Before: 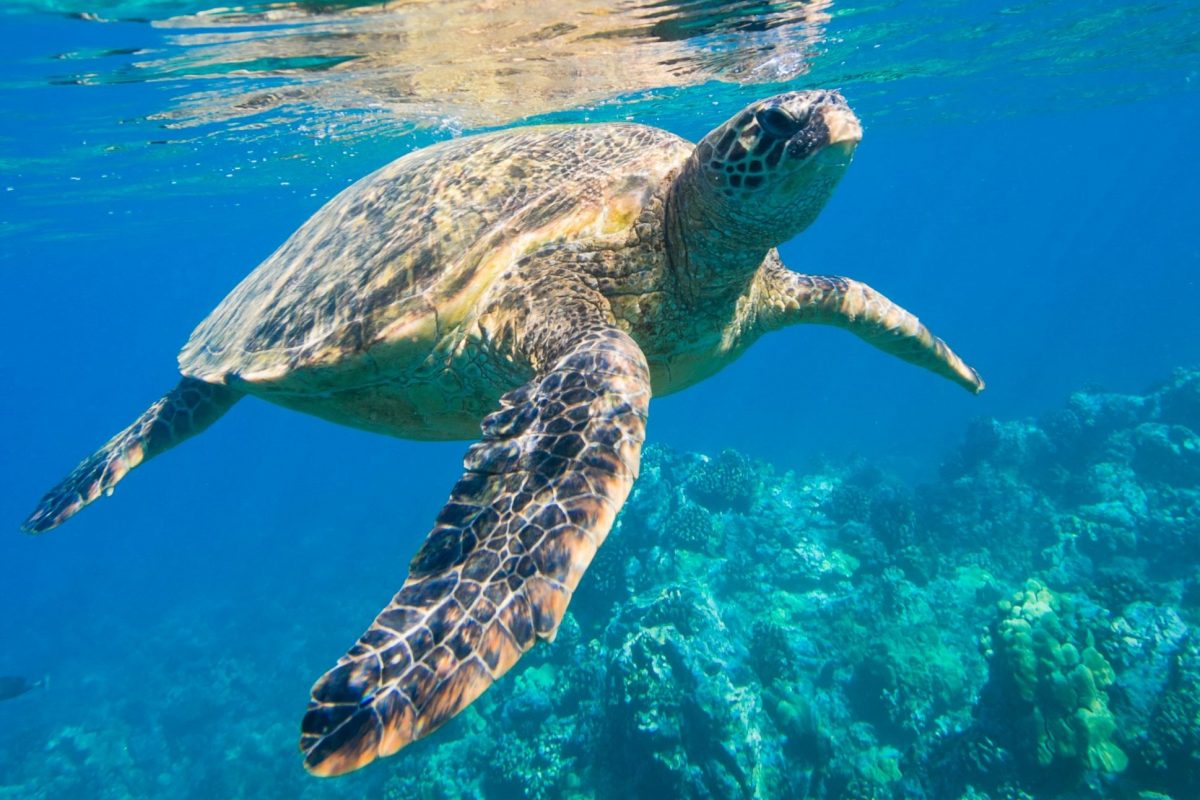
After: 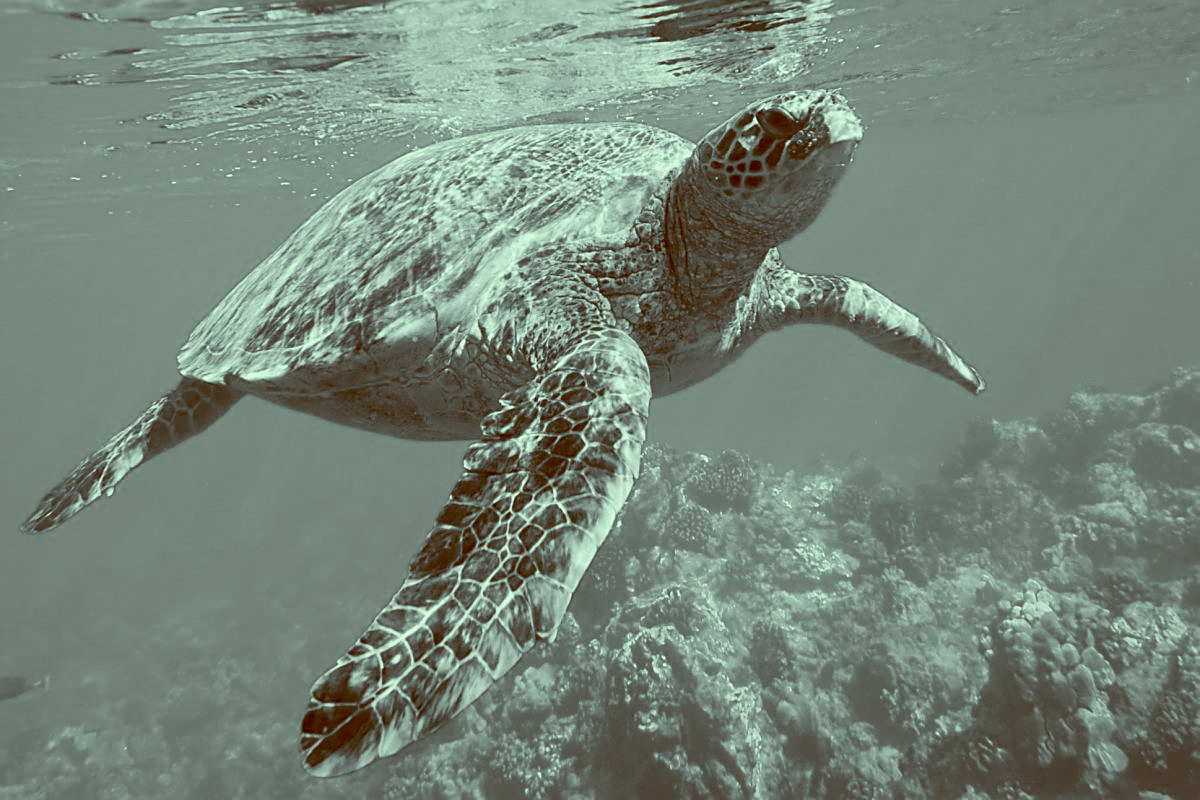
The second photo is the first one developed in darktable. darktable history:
color calibration: output gray [0.267, 0.423, 0.261, 0], illuminant same as pipeline (D50), adaptation none (bypass)
sharpen: amount 0.55
color correction: highlights a* -10.77, highlights b* 9.8, saturation 1.72
color balance: lift [1, 1.015, 1.004, 0.985], gamma [1, 0.958, 0.971, 1.042], gain [1, 0.956, 0.977, 1.044]
